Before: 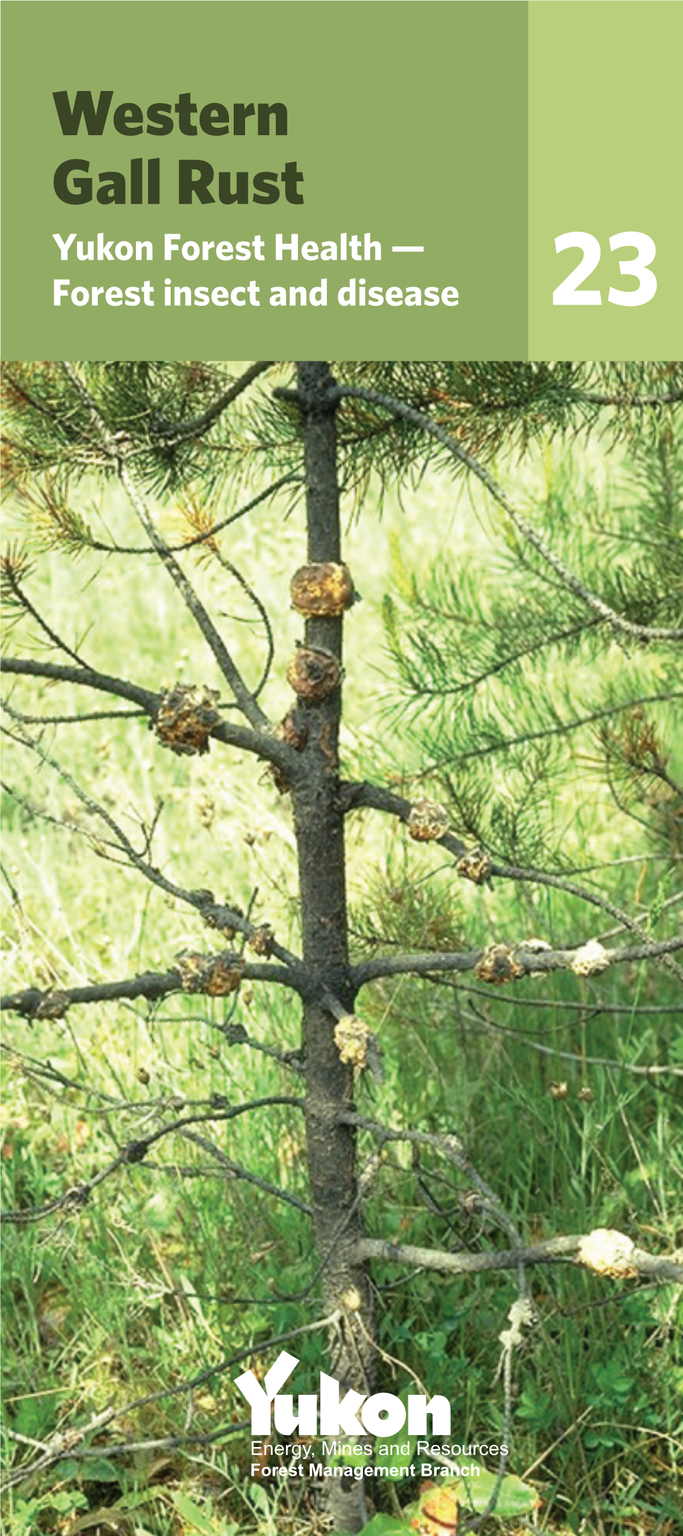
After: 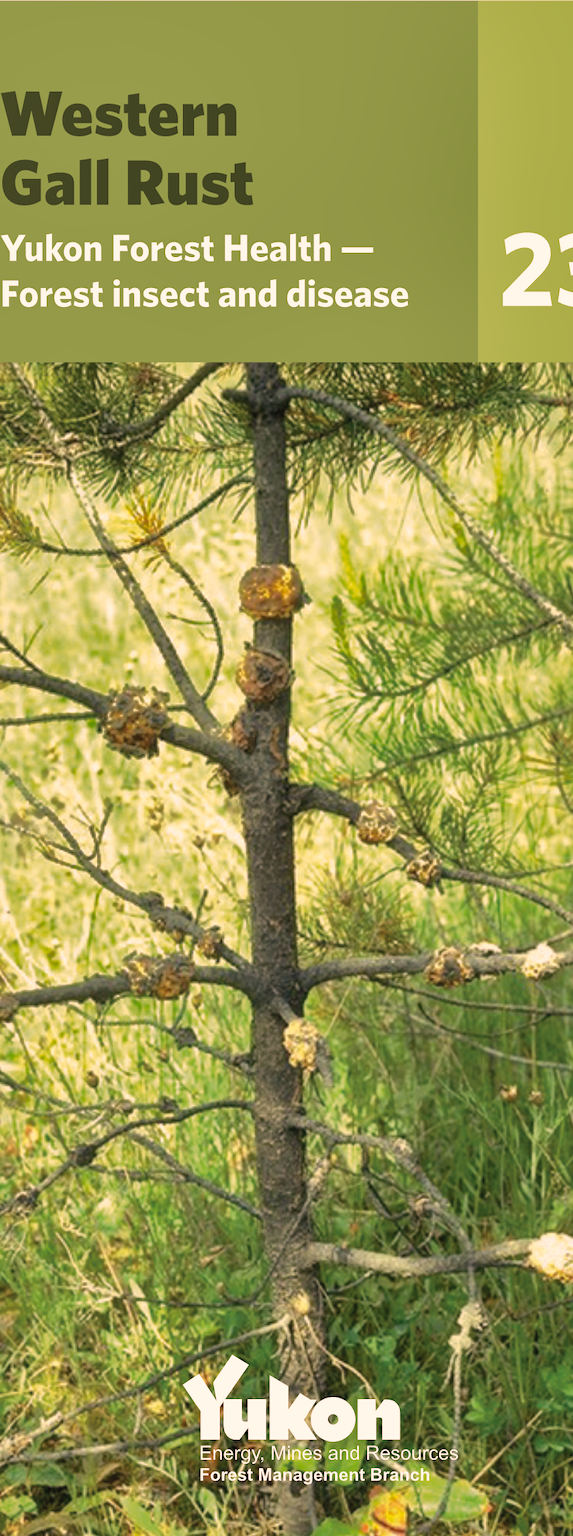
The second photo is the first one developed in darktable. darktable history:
color correction: highlights a* 11.96, highlights b* 11.58
crop: left 7.598%, right 7.873%
shadows and highlights: shadows 40, highlights -60
